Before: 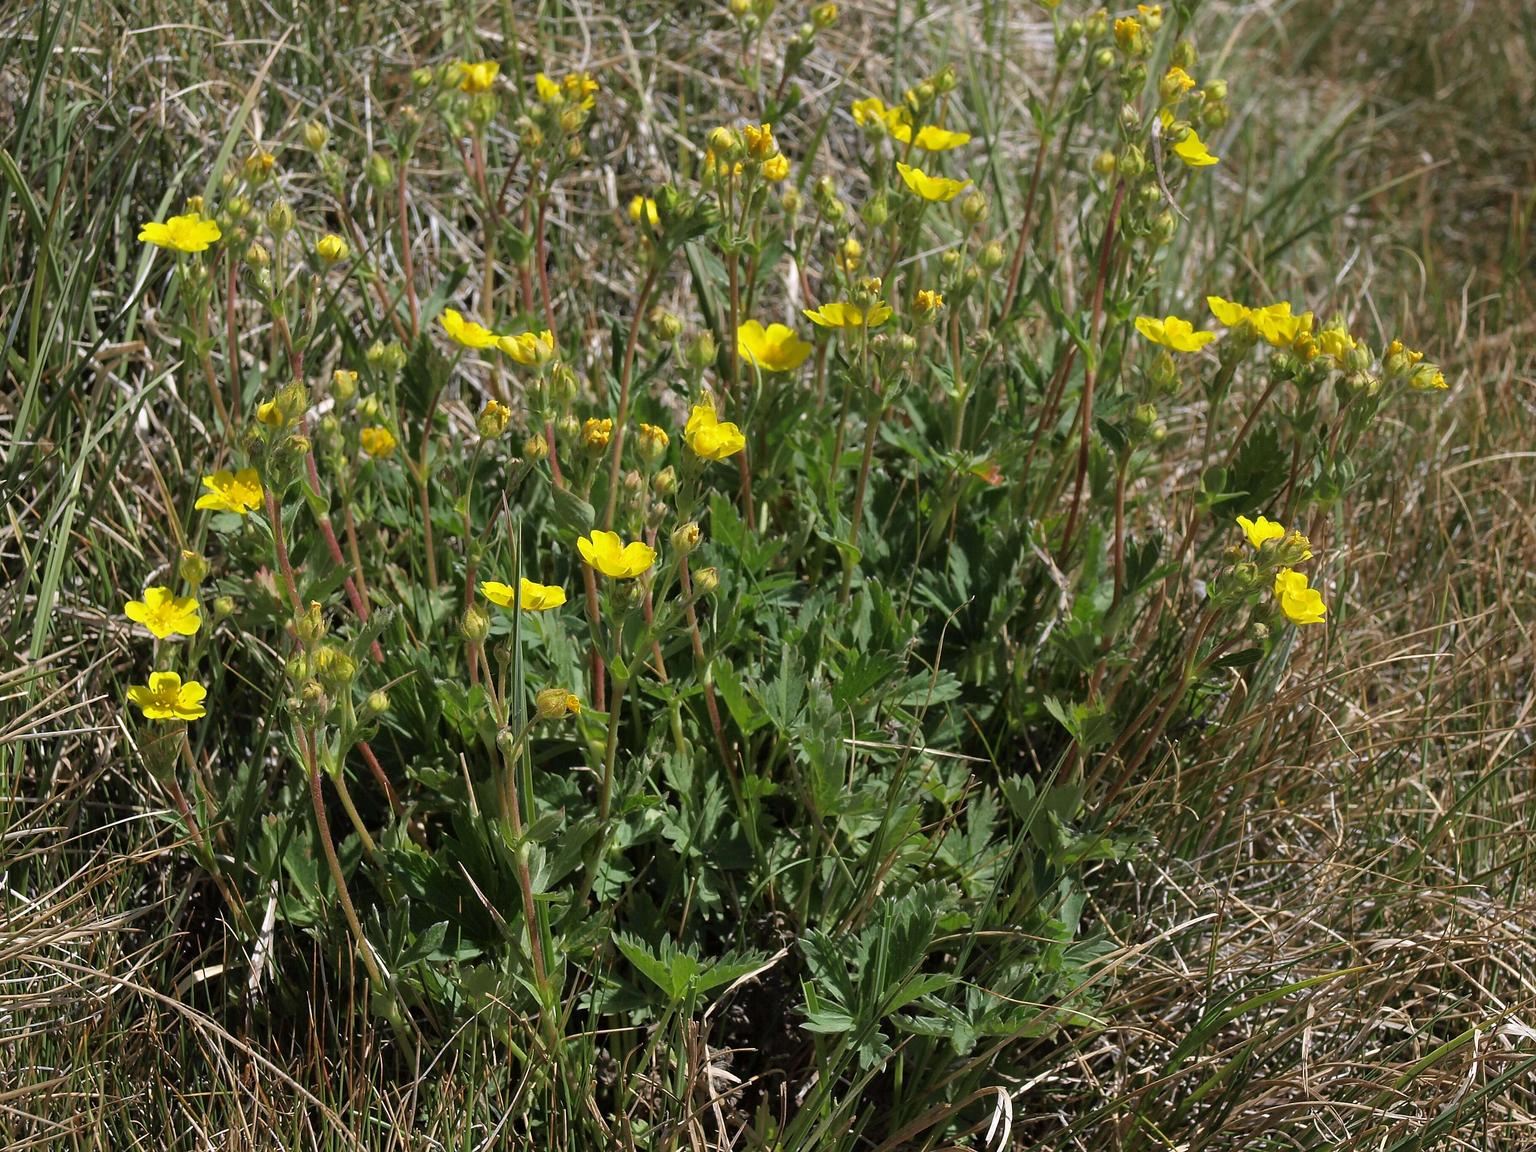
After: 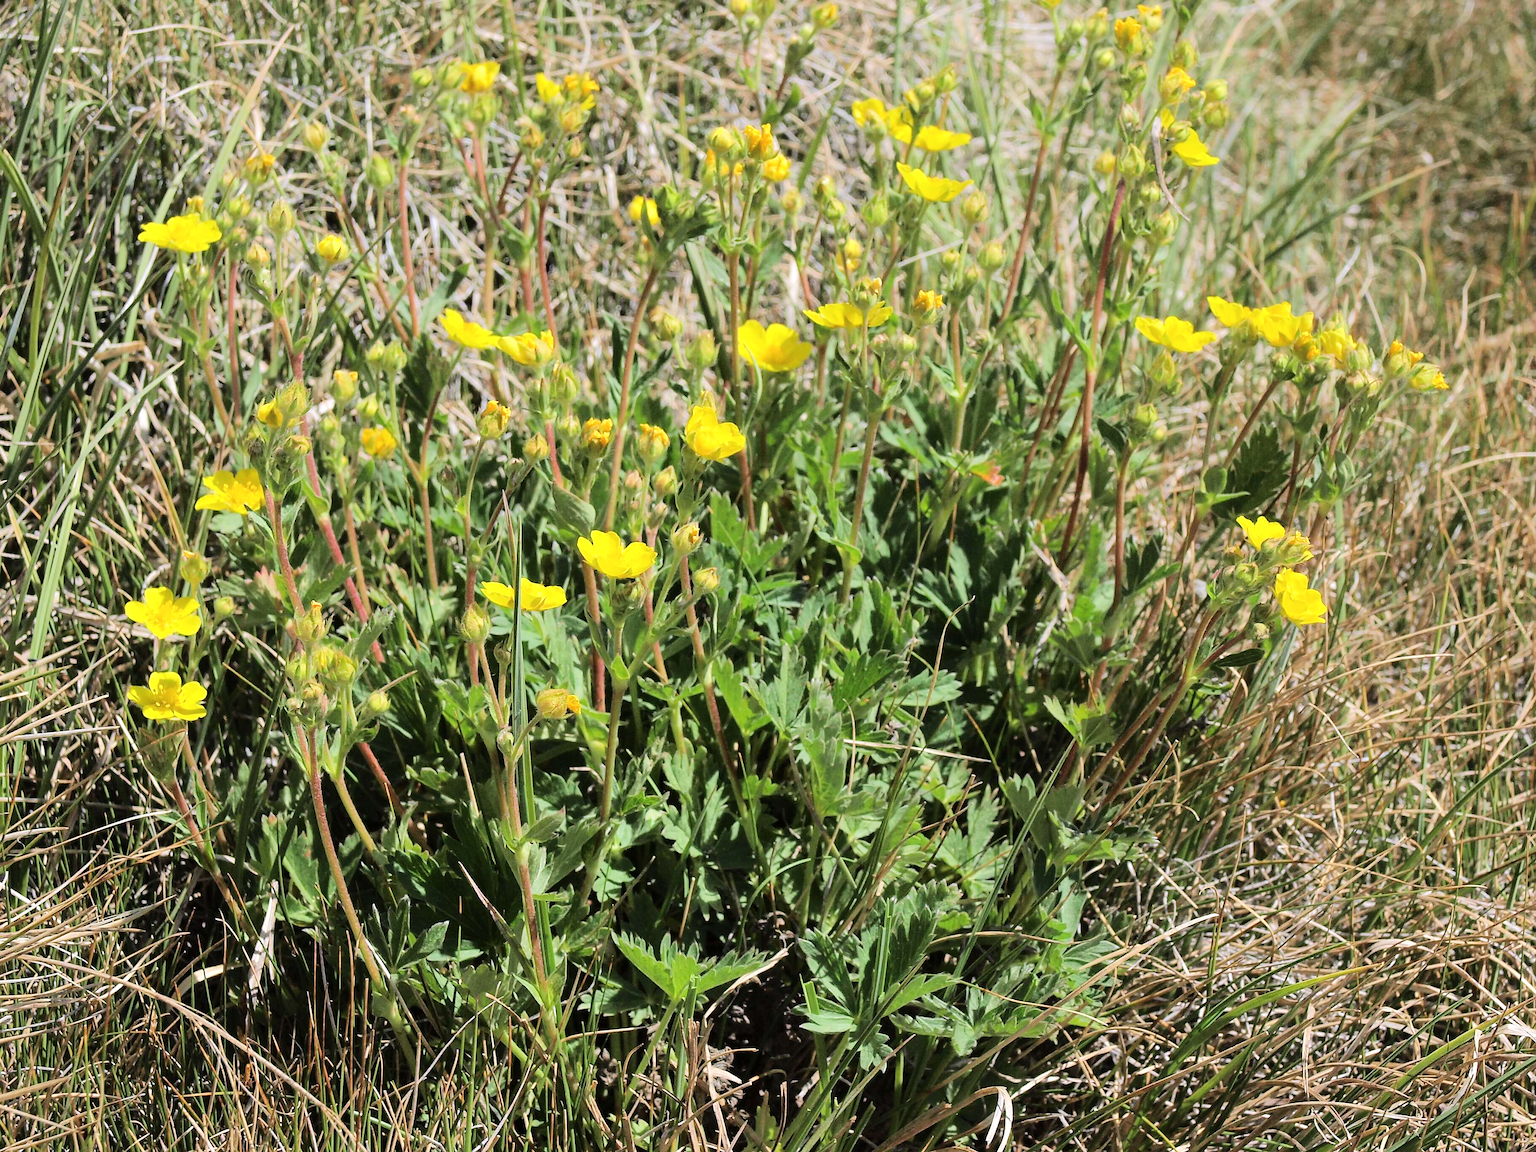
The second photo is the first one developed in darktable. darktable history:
tone equalizer: -7 EV 0.143 EV, -6 EV 0.561 EV, -5 EV 1.13 EV, -4 EV 1.31 EV, -3 EV 1.13 EV, -2 EV 0.6 EV, -1 EV 0.16 EV, edges refinement/feathering 500, mask exposure compensation -1.57 EV, preserve details no
contrast brightness saturation: saturation -0.02
